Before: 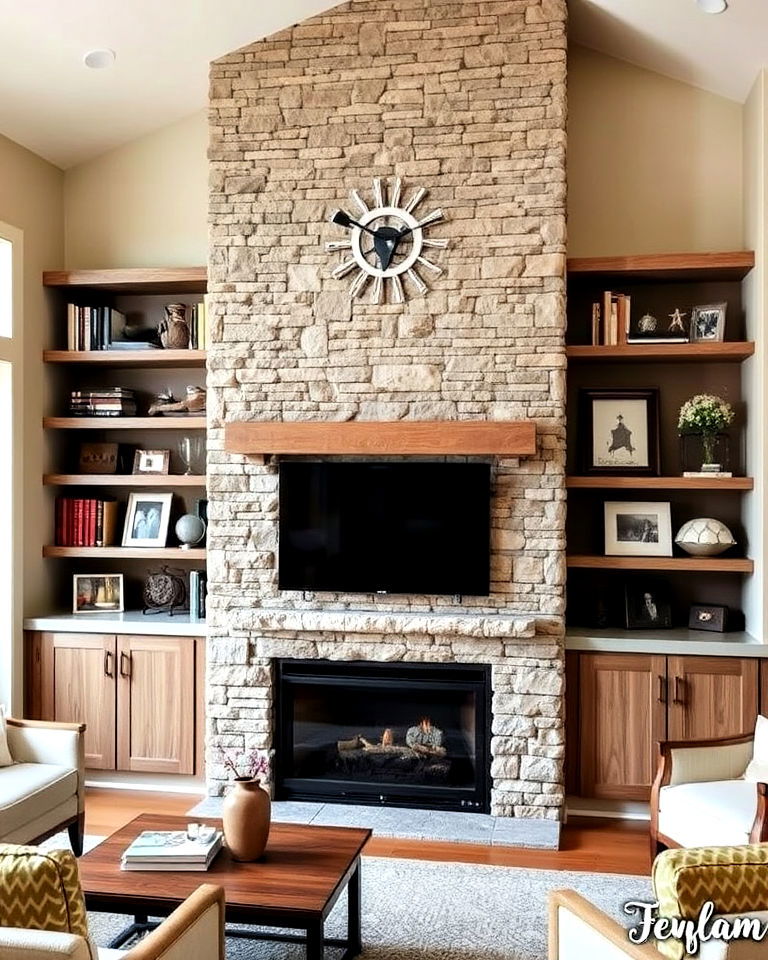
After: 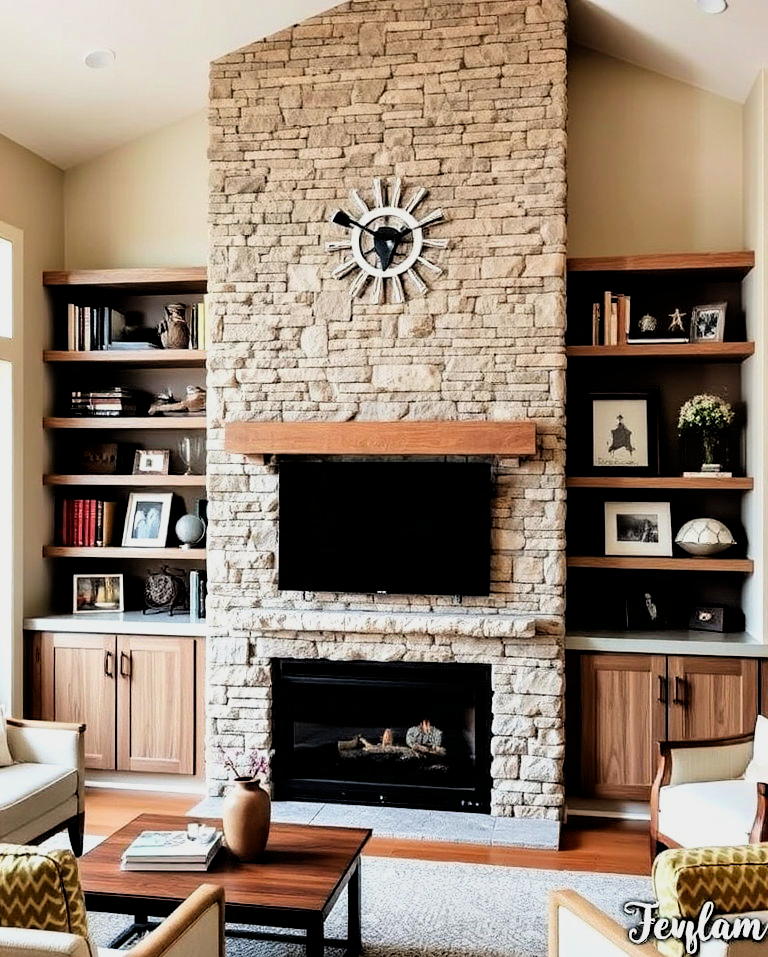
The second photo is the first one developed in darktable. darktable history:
crop: top 0.05%, bottom 0.098%
filmic rgb: black relative exposure -5 EV, white relative exposure 3.2 EV, hardness 3.42, contrast 1.2, highlights saturation mix -30%
